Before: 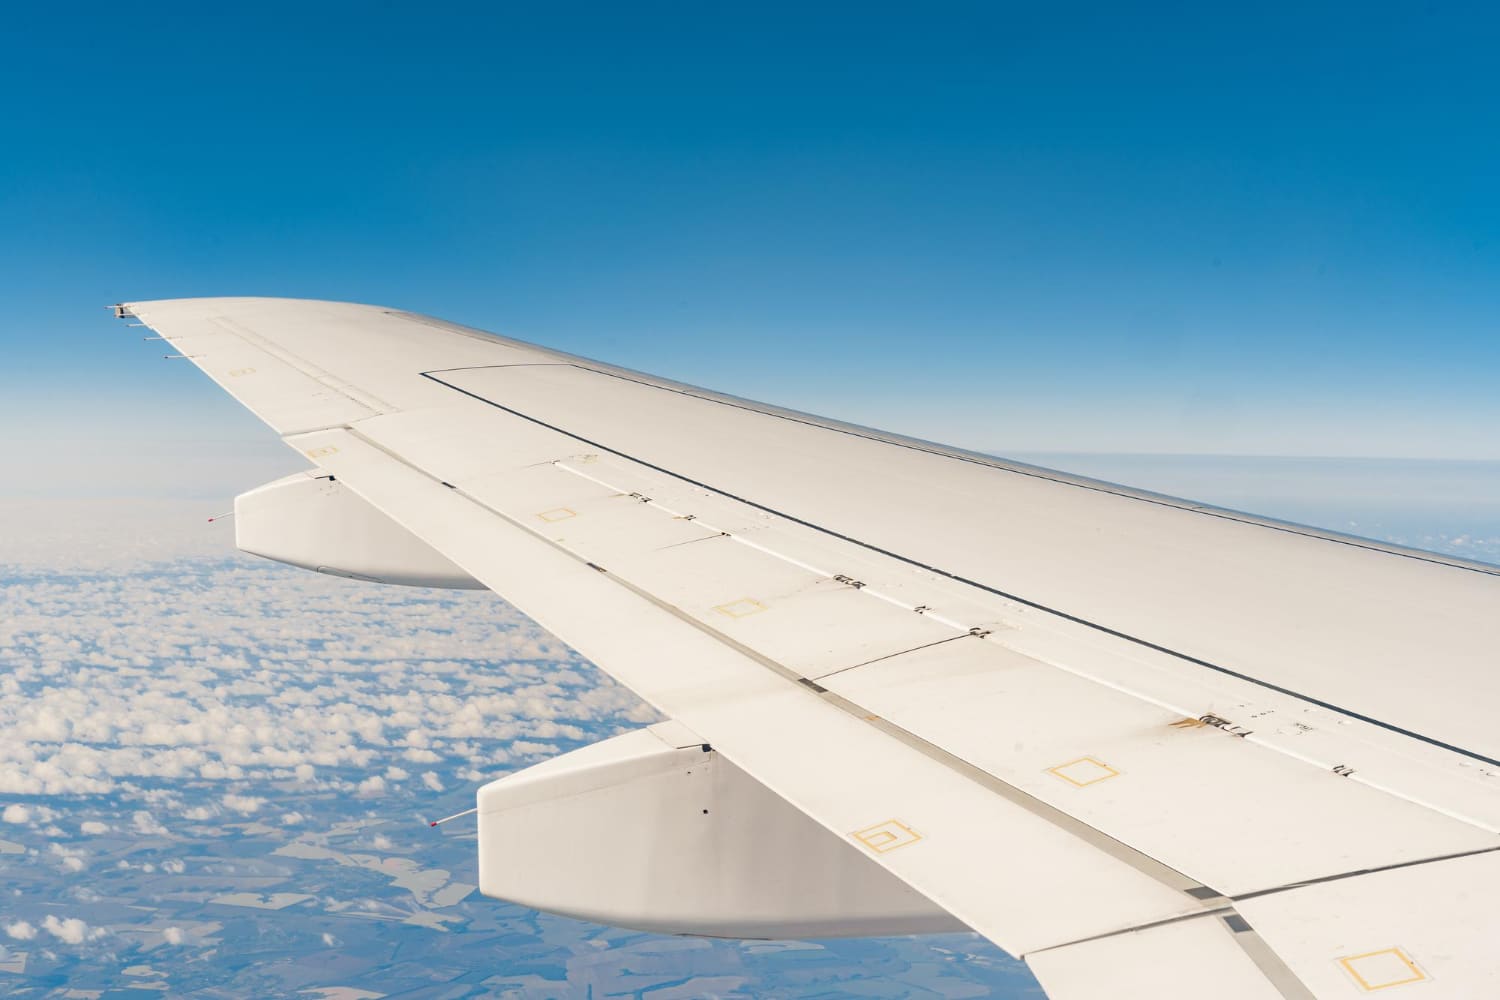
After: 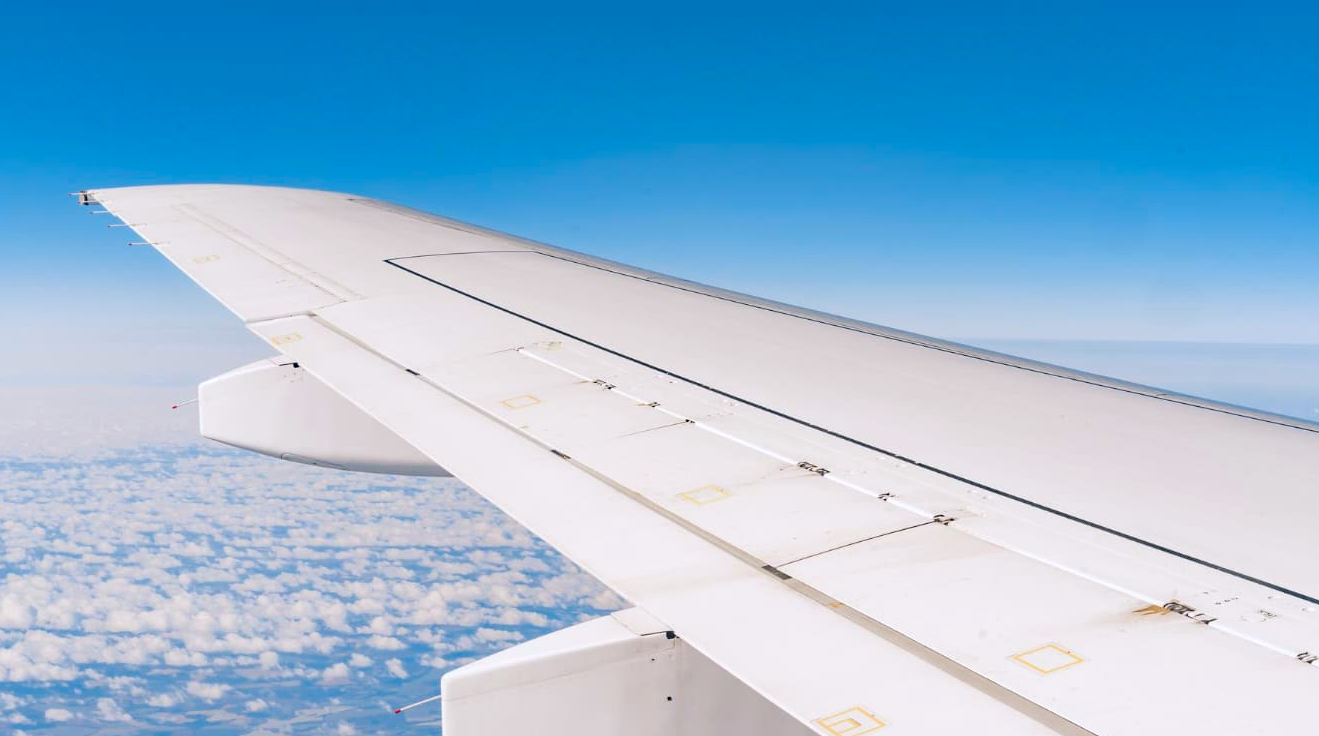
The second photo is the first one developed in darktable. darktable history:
color calibration: illuminant as shot in camera, x 0.358, y 0.373, temperature 4628.91 K
exposure: black level correction -0.003, exposure 0.04 EV, compensate highlight preservation false
sharpen: radius 5.325, amount 0.312, threshold 26.433
crop and rotate: left 2.425%, top 11.305%, right 9.6%, bottom 15.08%
color balance: output saturation 120%
